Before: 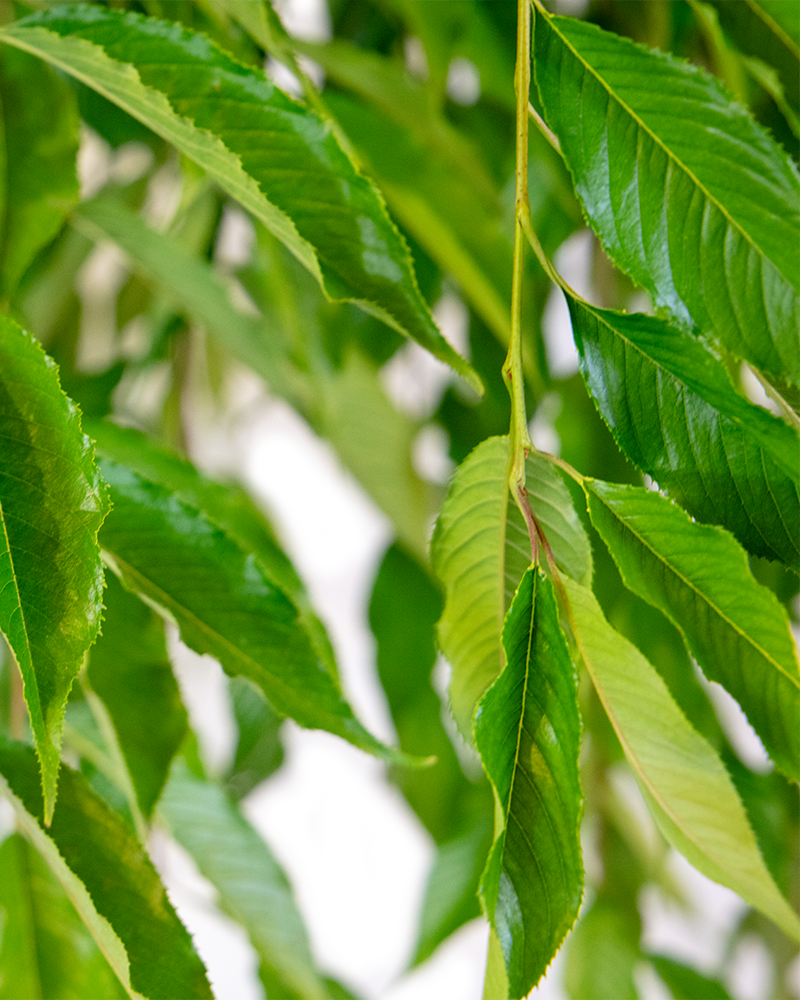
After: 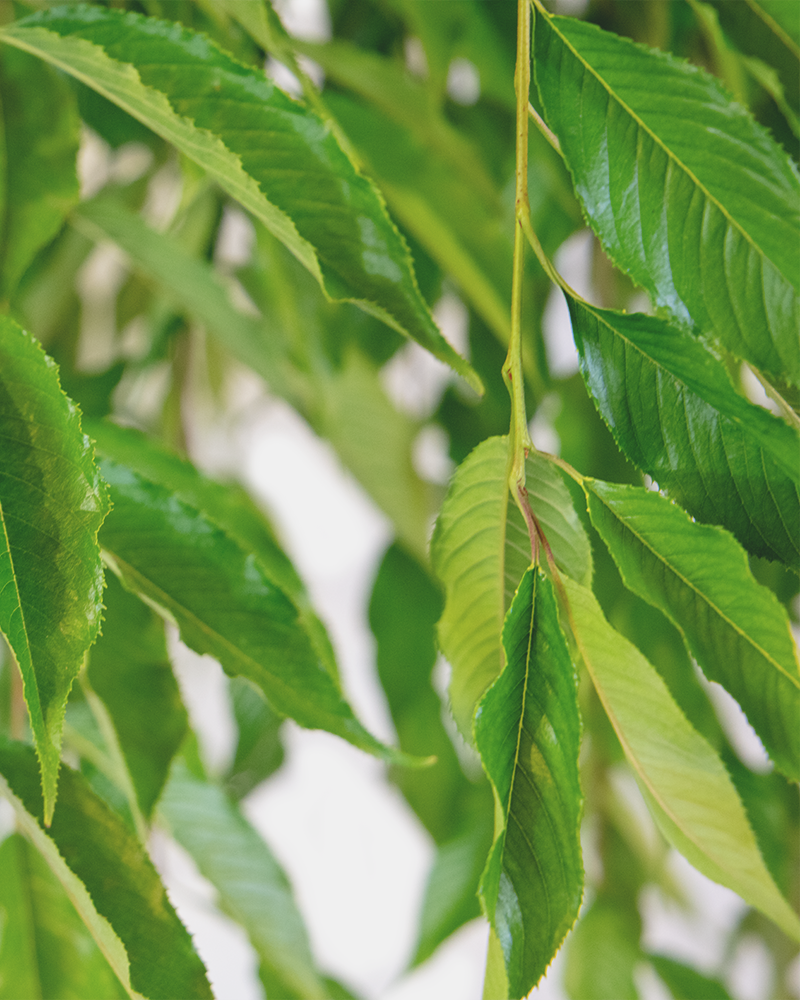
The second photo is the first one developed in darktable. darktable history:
exposure: compensate highlight preservation false
color balance: lift [1.01, 1, 1, 1], gamma [1.097, 1, 1, 1], gain [0.85, 1, 1, 1]
